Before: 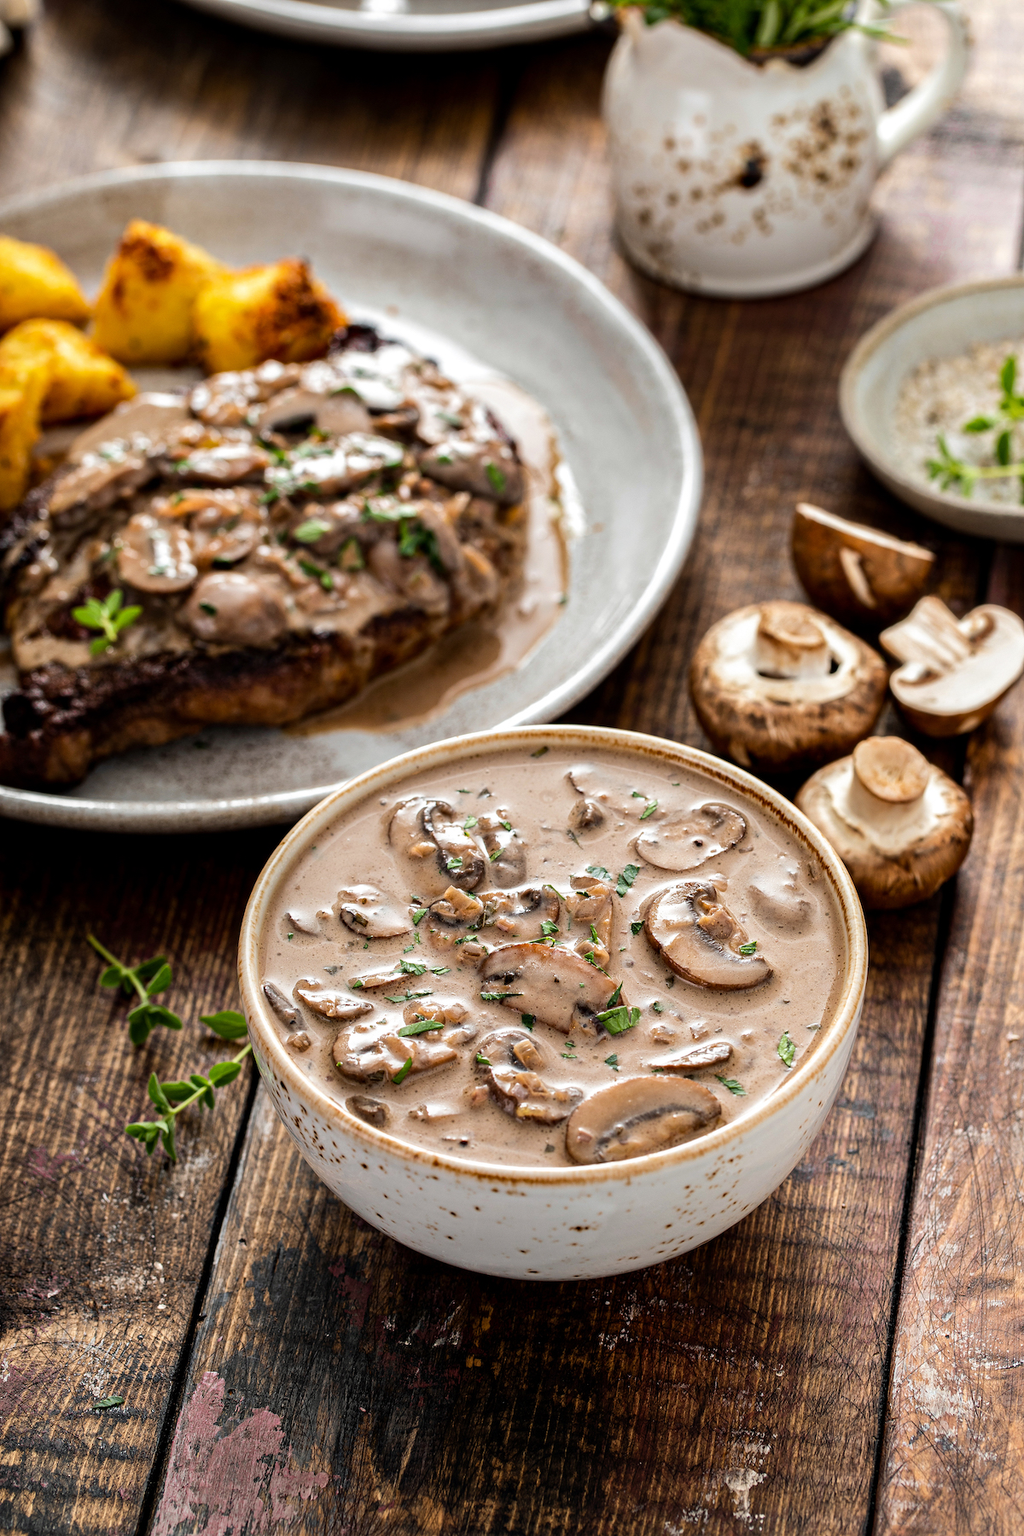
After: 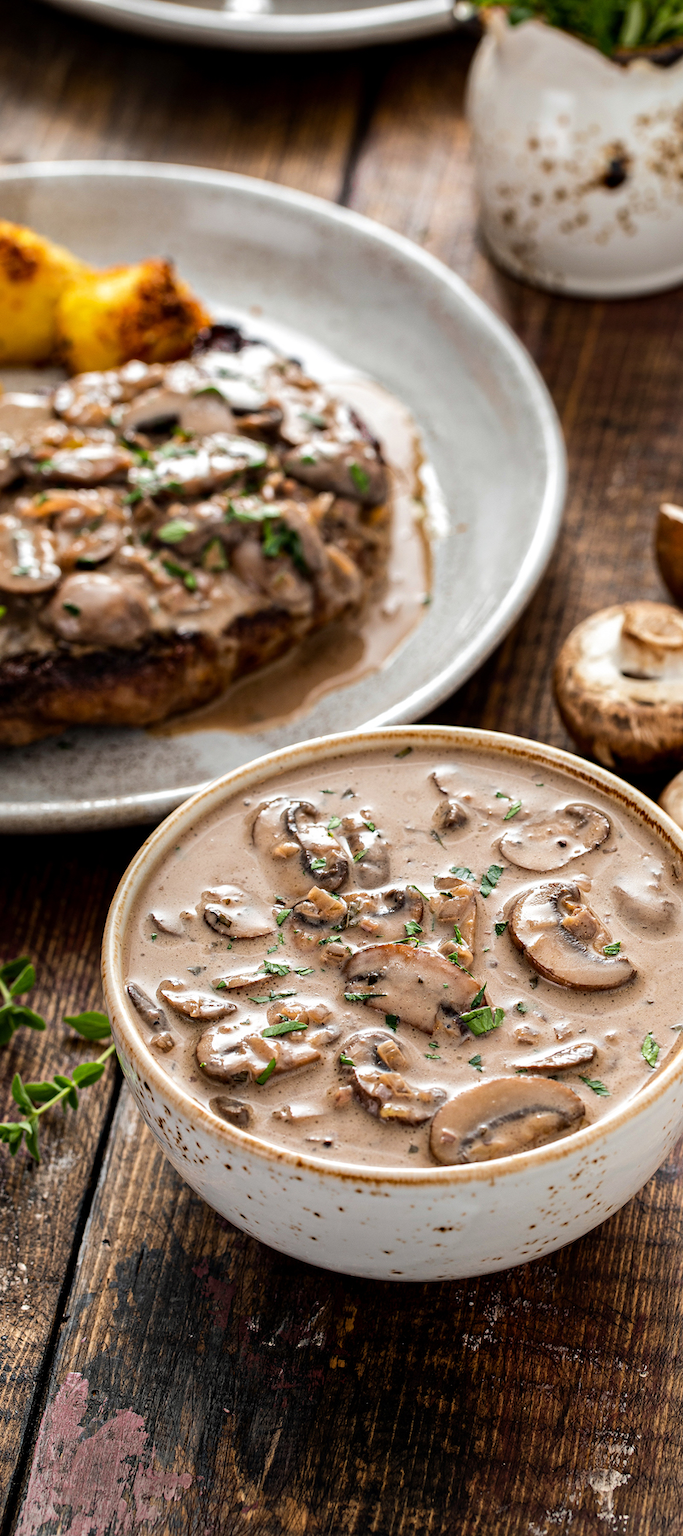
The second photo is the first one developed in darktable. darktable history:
crop and rotate: left 13.391%, right 19.933%
